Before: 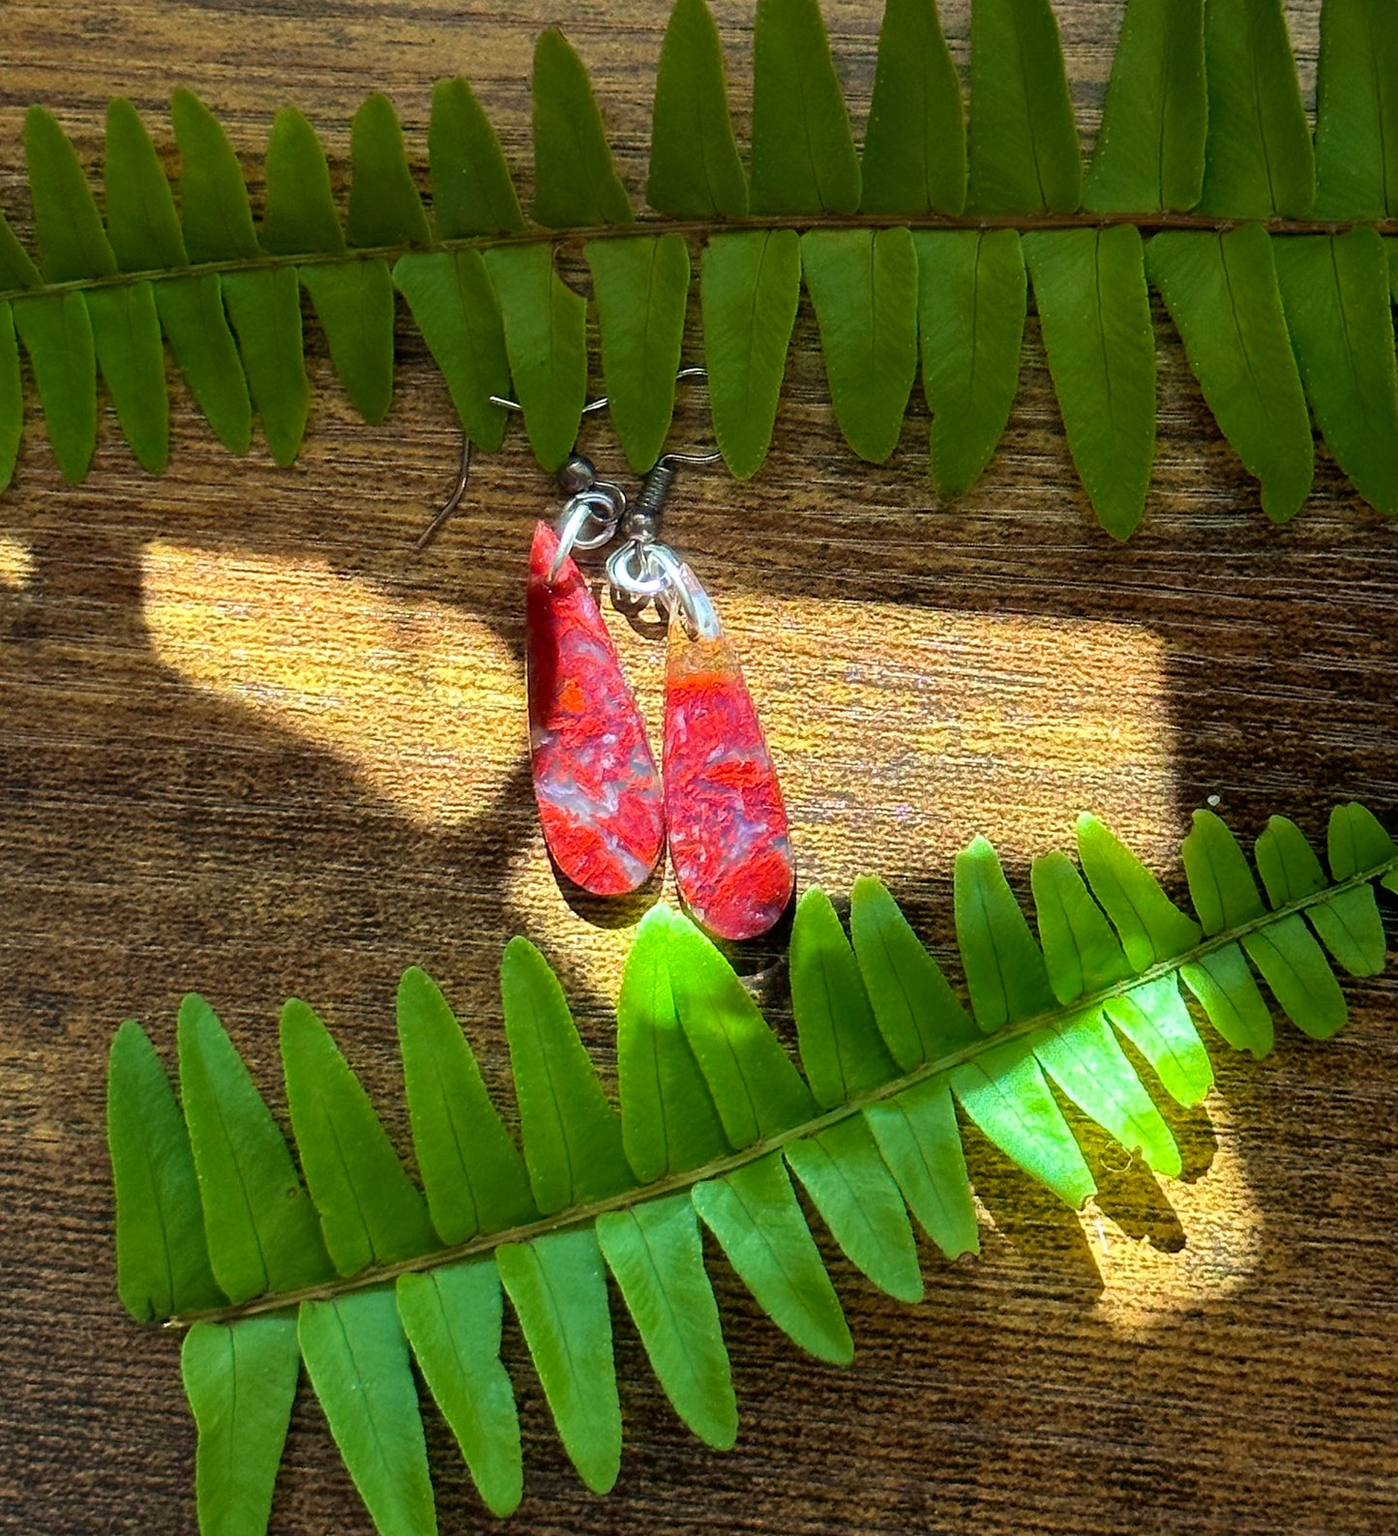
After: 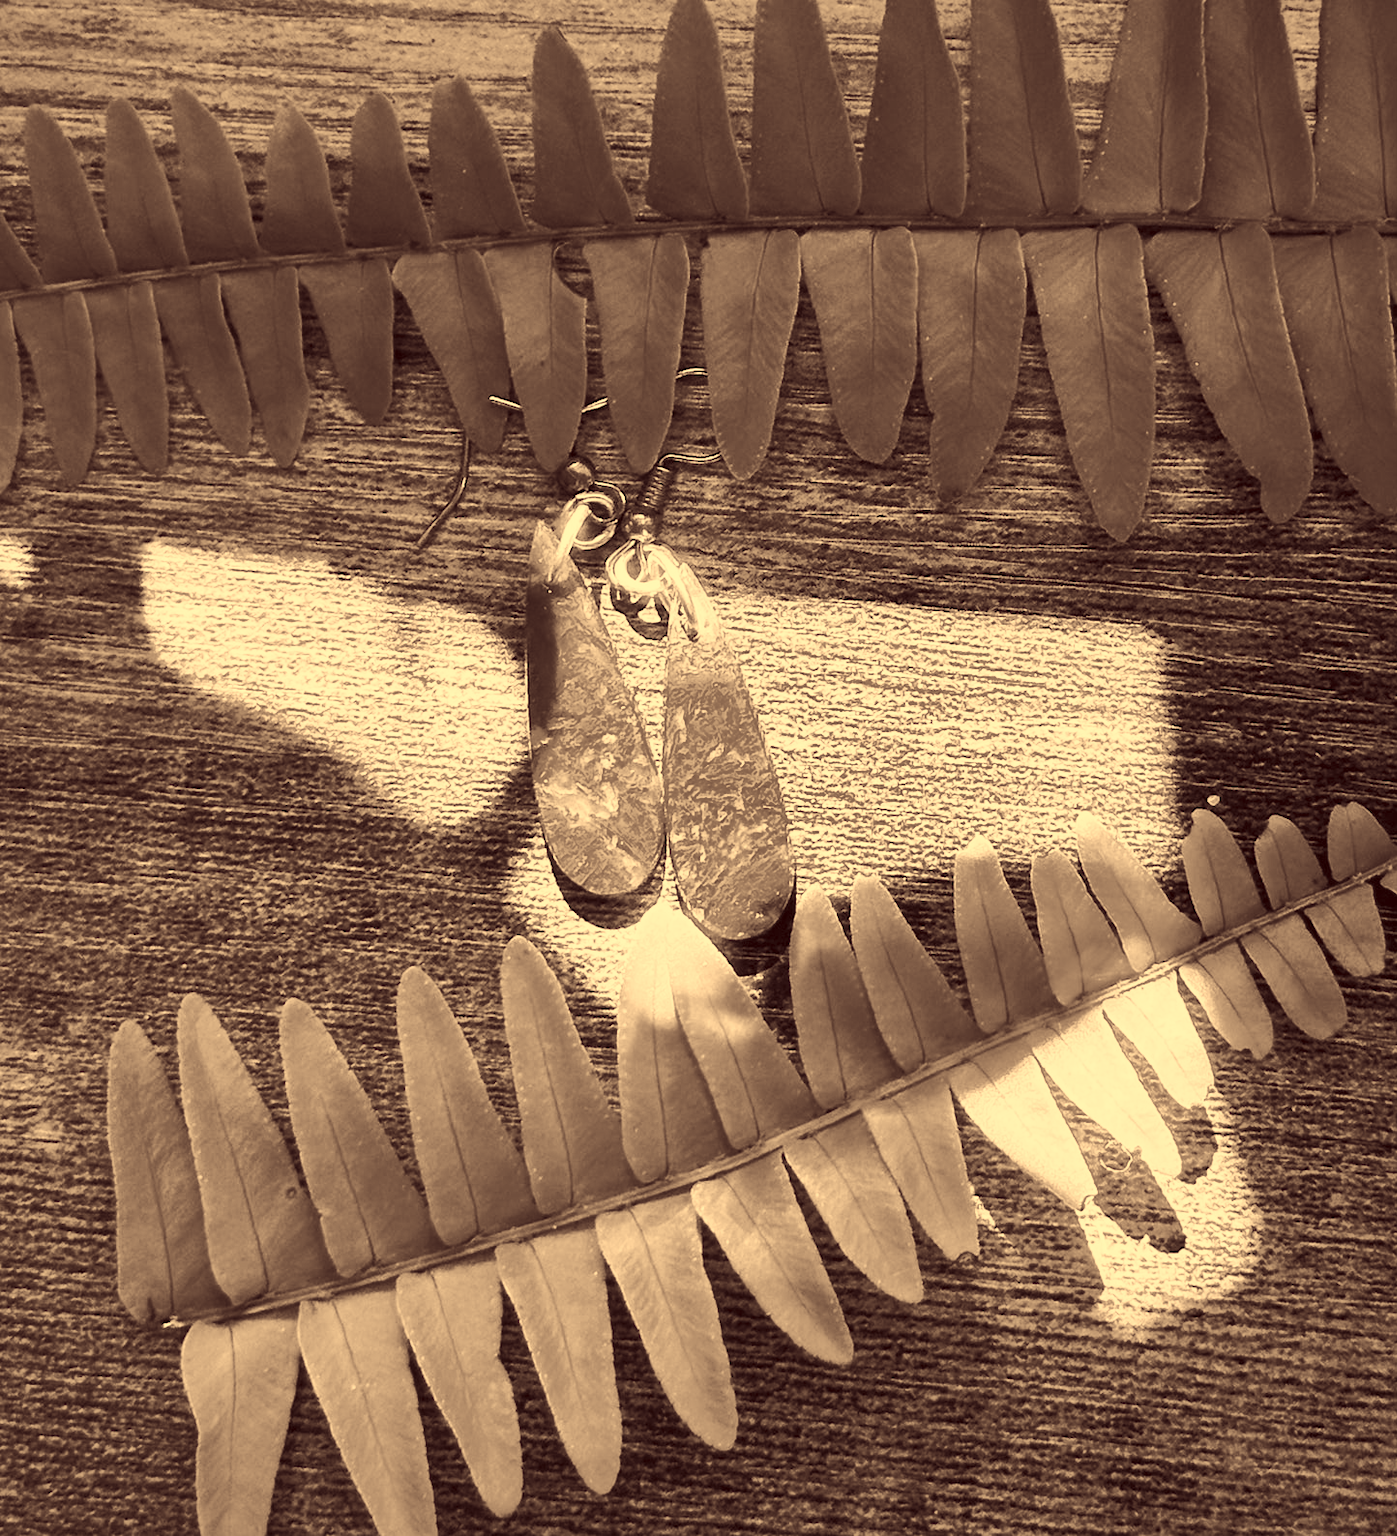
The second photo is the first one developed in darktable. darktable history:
contrast brightness saturation: contrast 0.53, brightness 0.47, saturation -1
shadows and highlights: shadows 25, highlights -70
color correction: highlights a* 10.12, highlights b* 39.04, shadows a* 14.62, shadows b* 3.37
